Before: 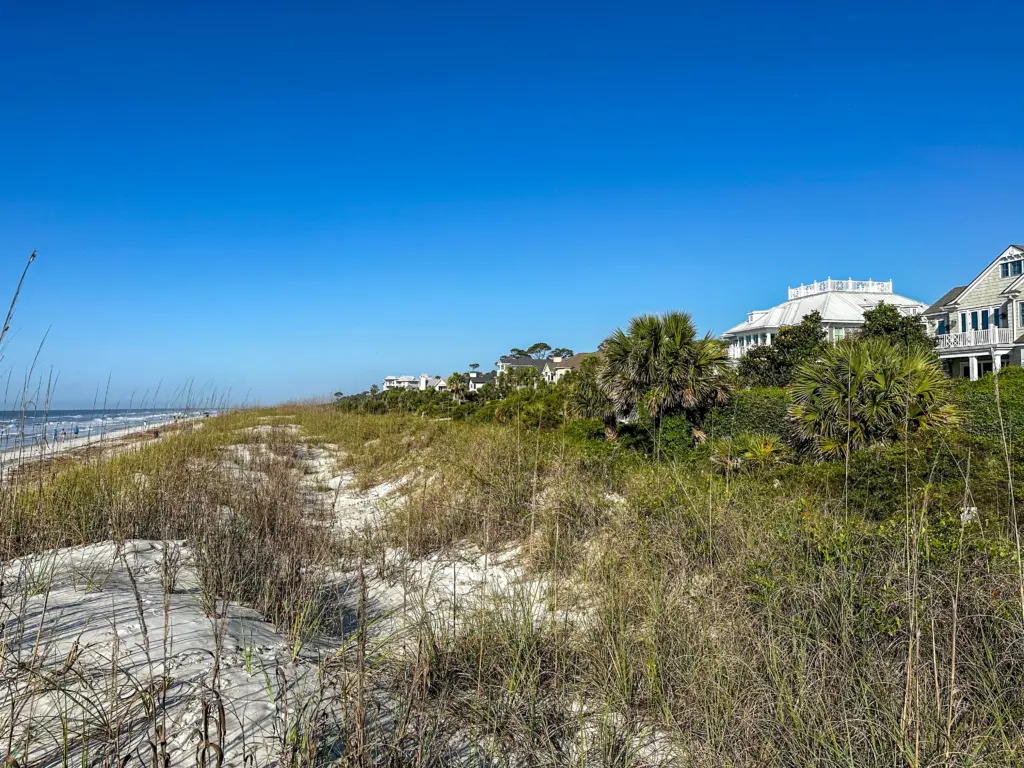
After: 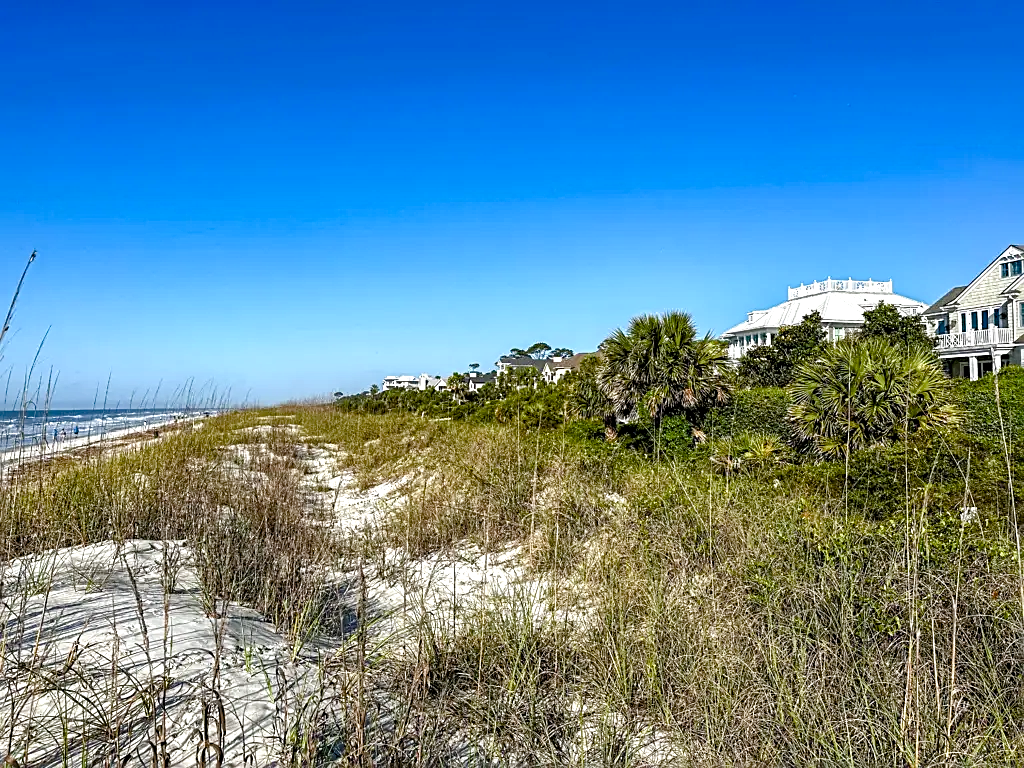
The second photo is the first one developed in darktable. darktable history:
tone equalizer: -8 EV -0.445 EV, -7 EV -0.397 EV, -6 EV -0.347 EV, -5 EV -0.199 EV, -3 EV 0.238 EV, -2 EV 0.322 EV, -1 EV 0.395 EV, +0 EV 0.41 EV
shadows and highlights: soften with gaussian
sharpen: on, module defaults
local contrast: mode bilateral grid, contrast 19, coarseness 50, detail 119%, midtone range 0.2
color balance rgb: linear chroma grading › global chroma 0.609%, perceptual saturation grading › global saturation 20%, perceptual saturation grading › highlights -50.077%, perceptual saturation grading › shadows 30.2%, global vibrance 20%
